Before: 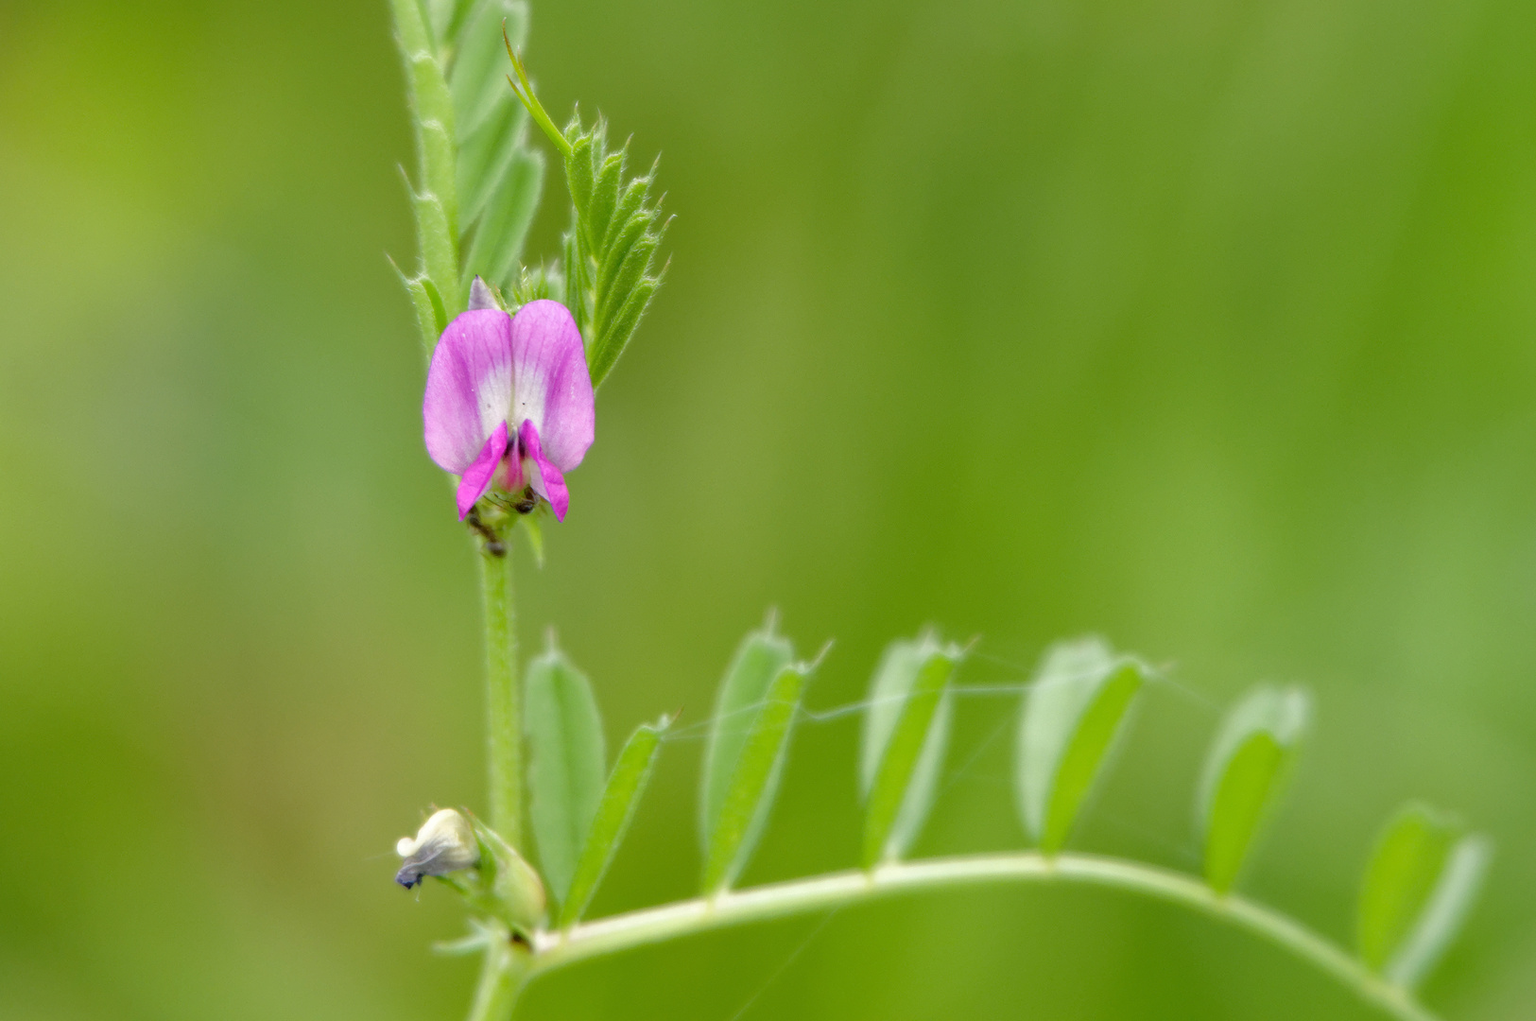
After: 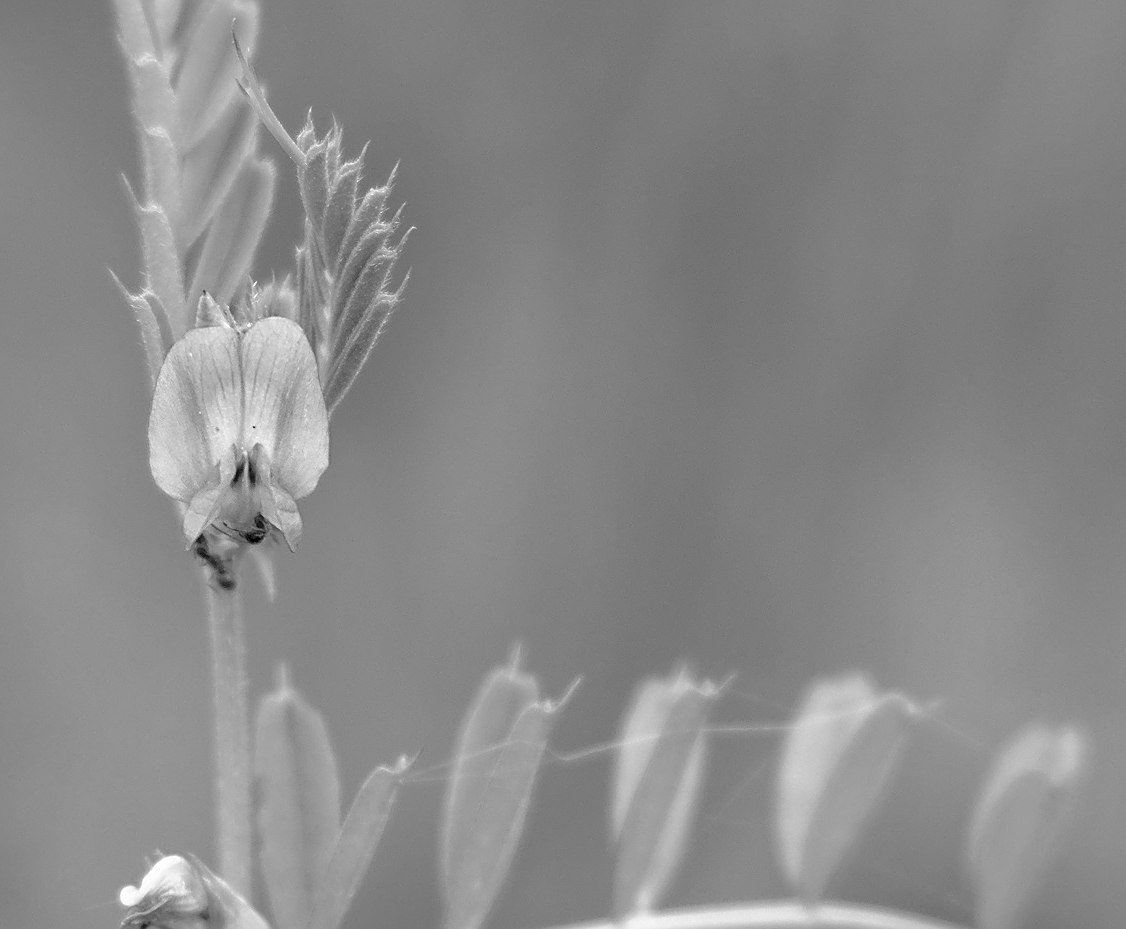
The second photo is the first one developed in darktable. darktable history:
crop: left 18.479%, right 12.2%, bottom 13.971%
color calibration: output gray [0.714, 0.278, 0, 0], illuminant same as pipeline (D50), adaptation none (bypass)
sharpen: amount 0.901
